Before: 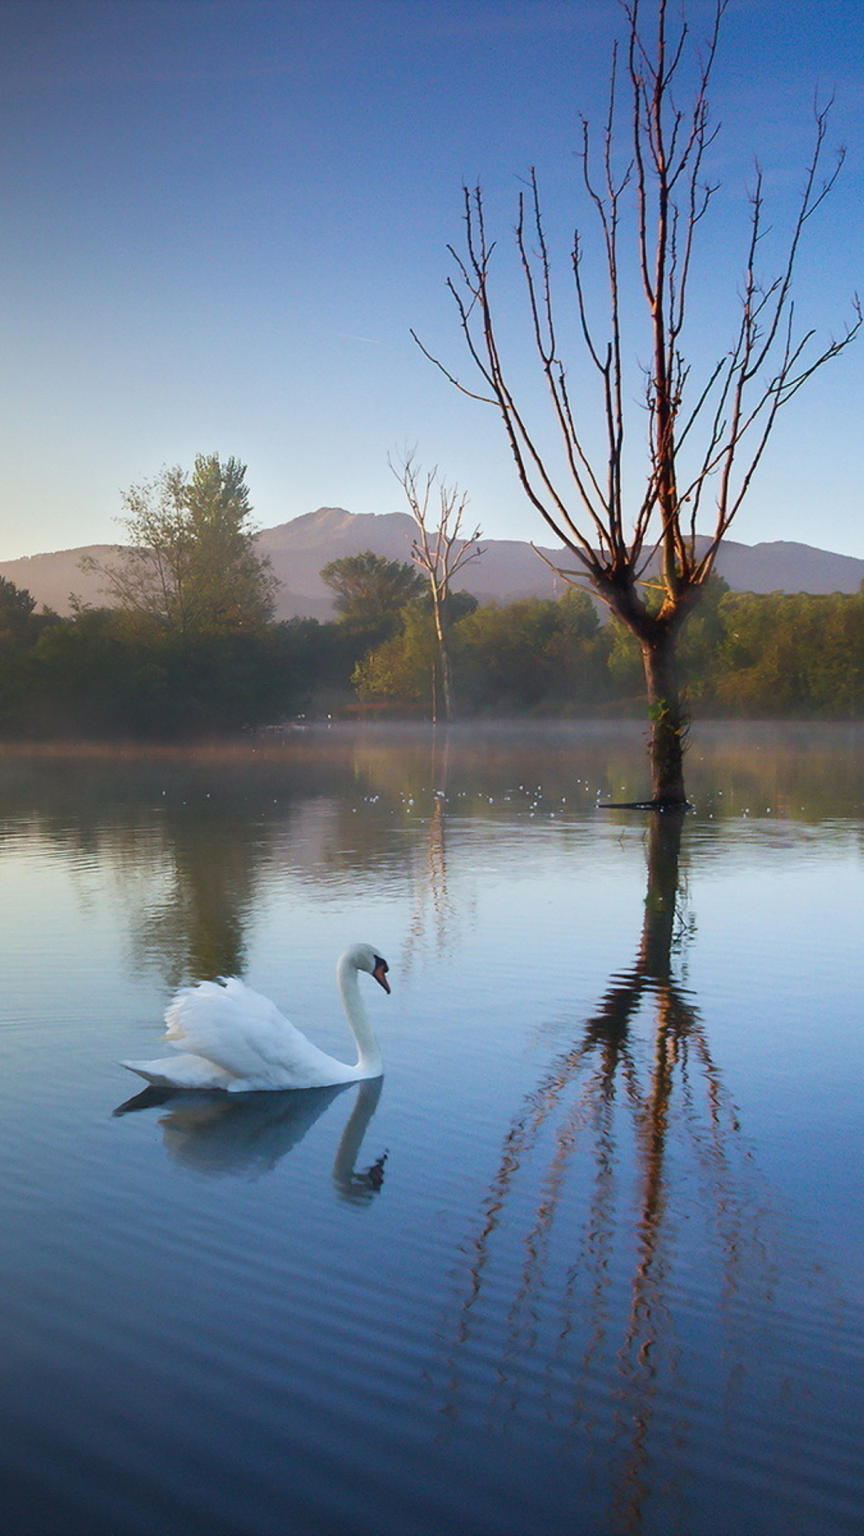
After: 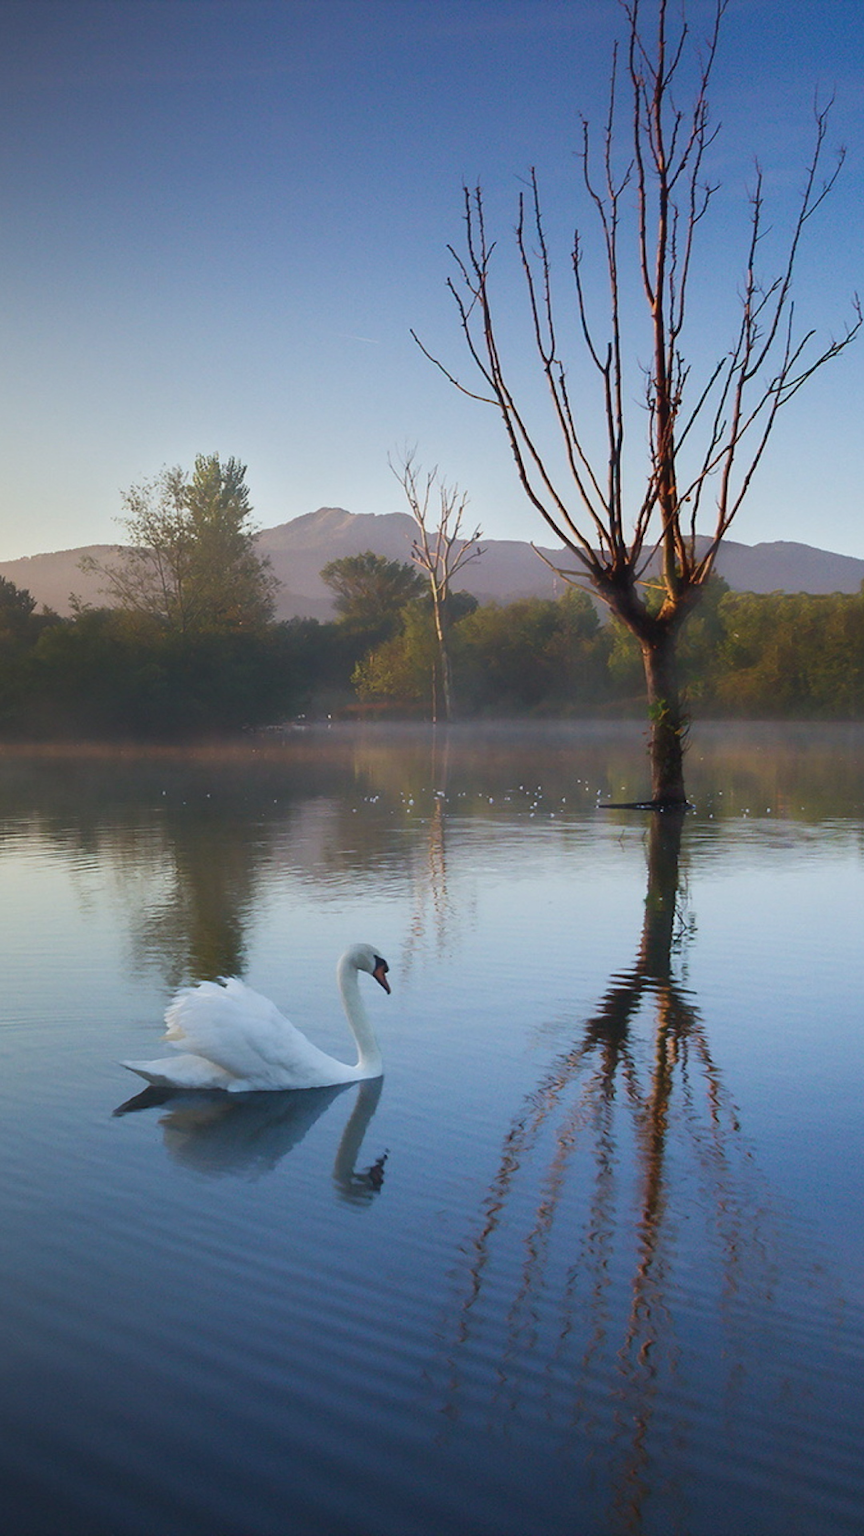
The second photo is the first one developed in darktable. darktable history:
white balance: emerald 1
contrast brightness saturation: contrast -0.08, brightness -0.04, saturation -0.11
